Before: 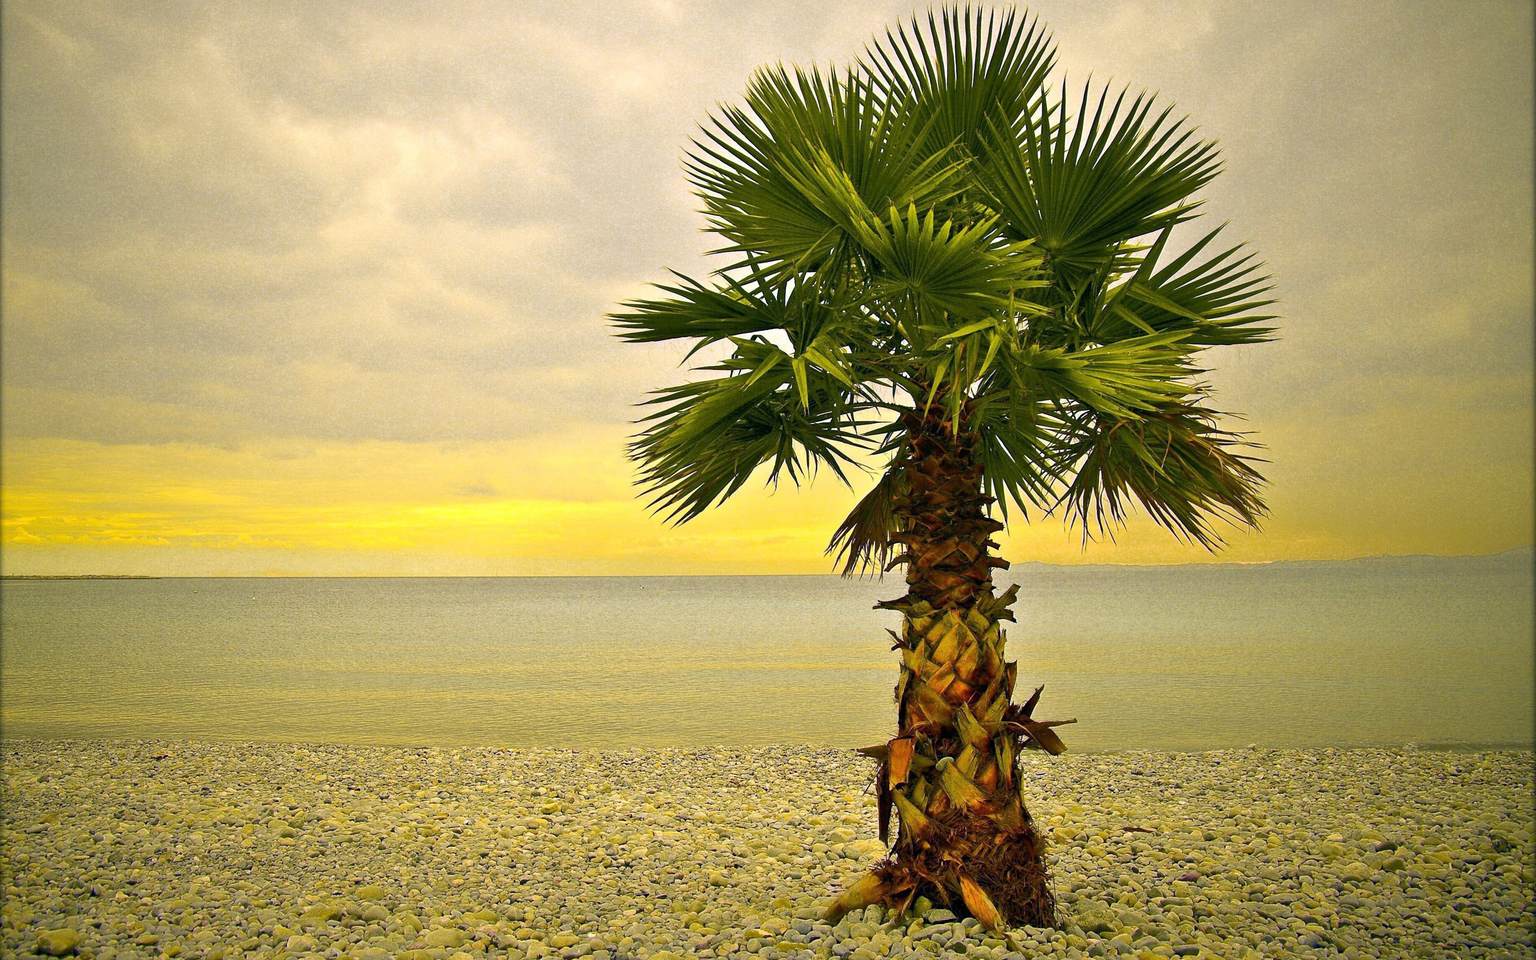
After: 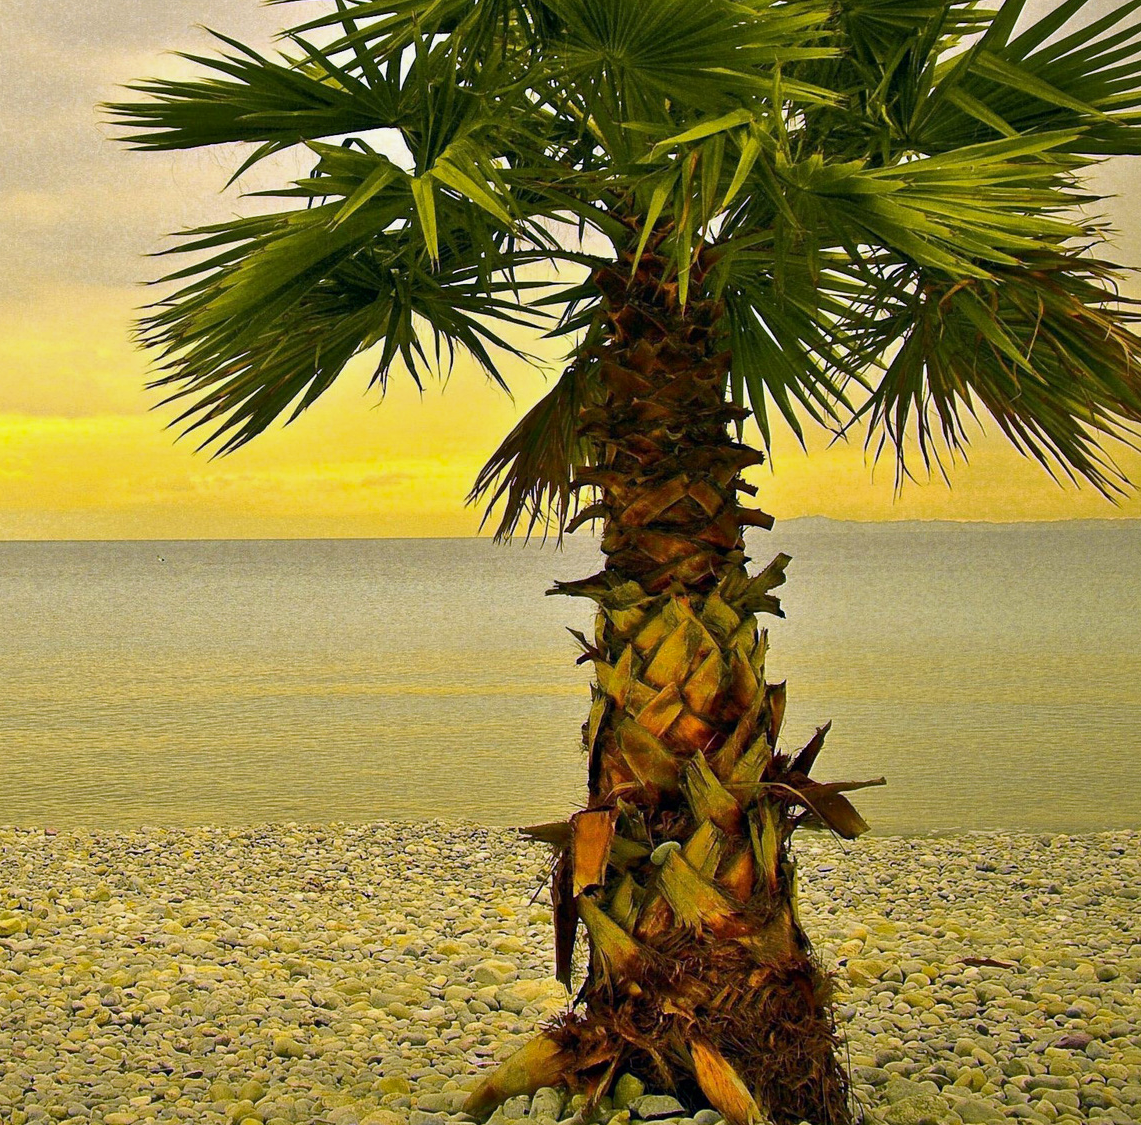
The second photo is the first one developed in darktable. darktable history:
crop: left 35.534%, top 26.252%, right 19.864%, bottom 3.384%
shadows and highlights: shadows -20.3, white point adjustment -2.13, highlights -34.98
